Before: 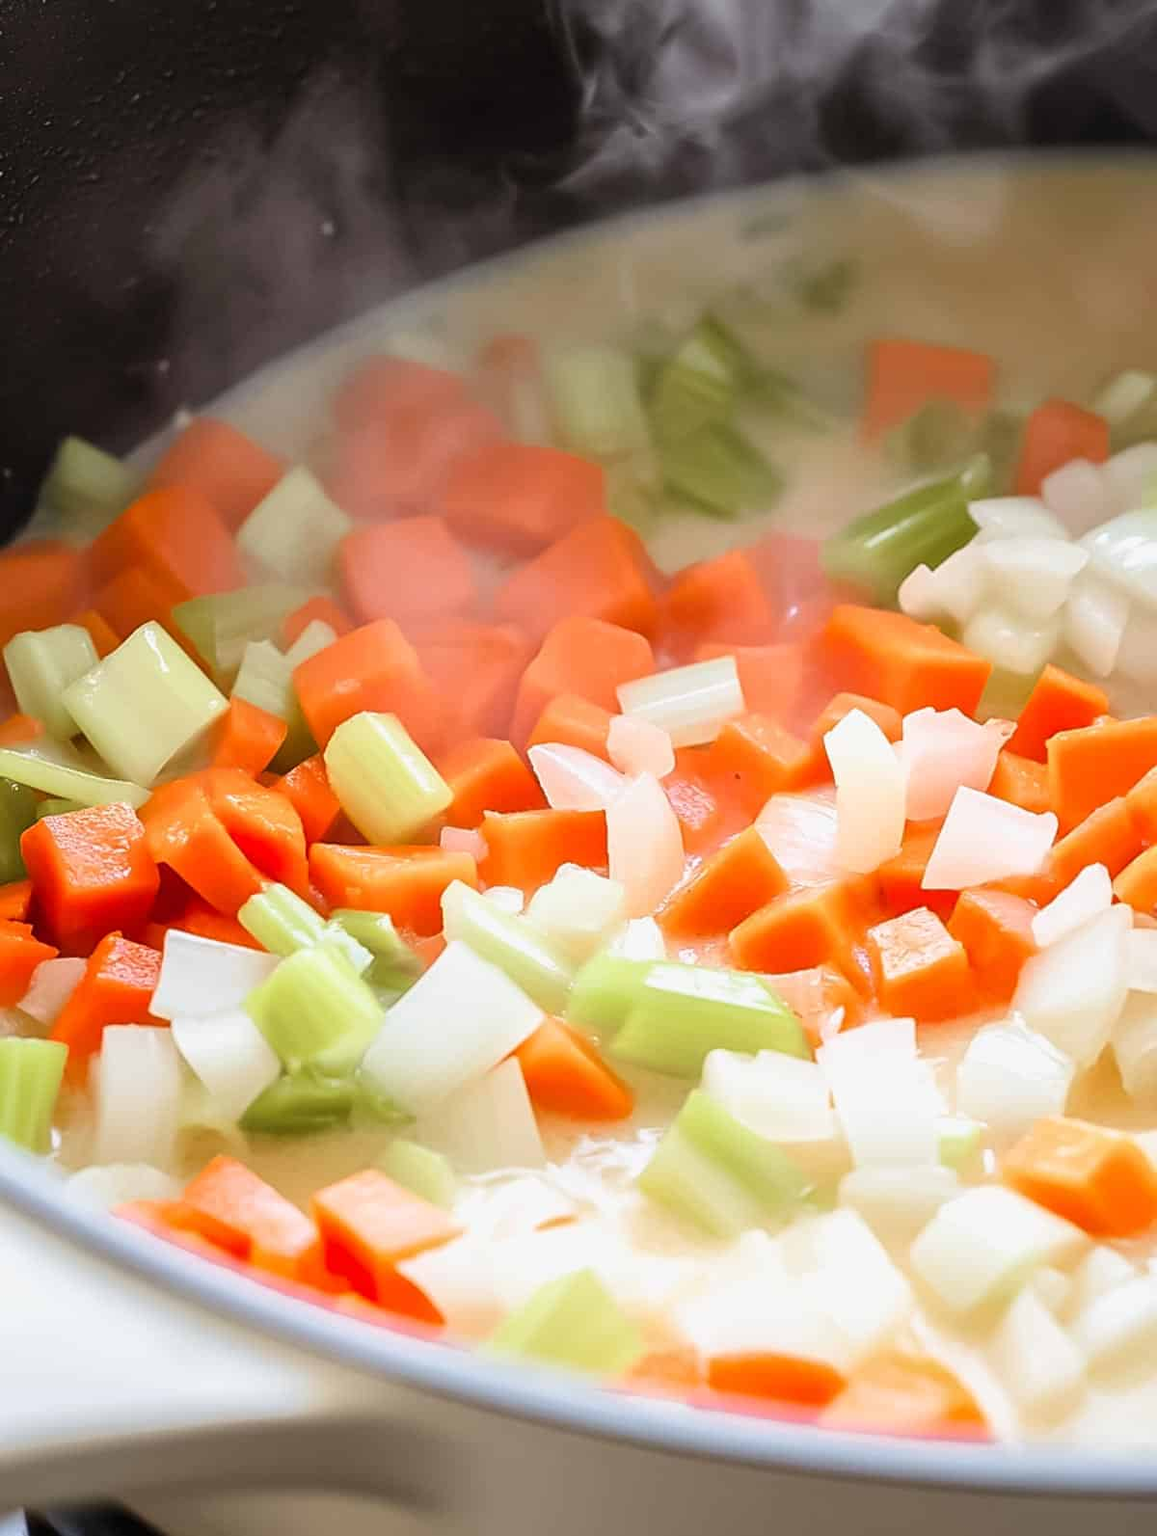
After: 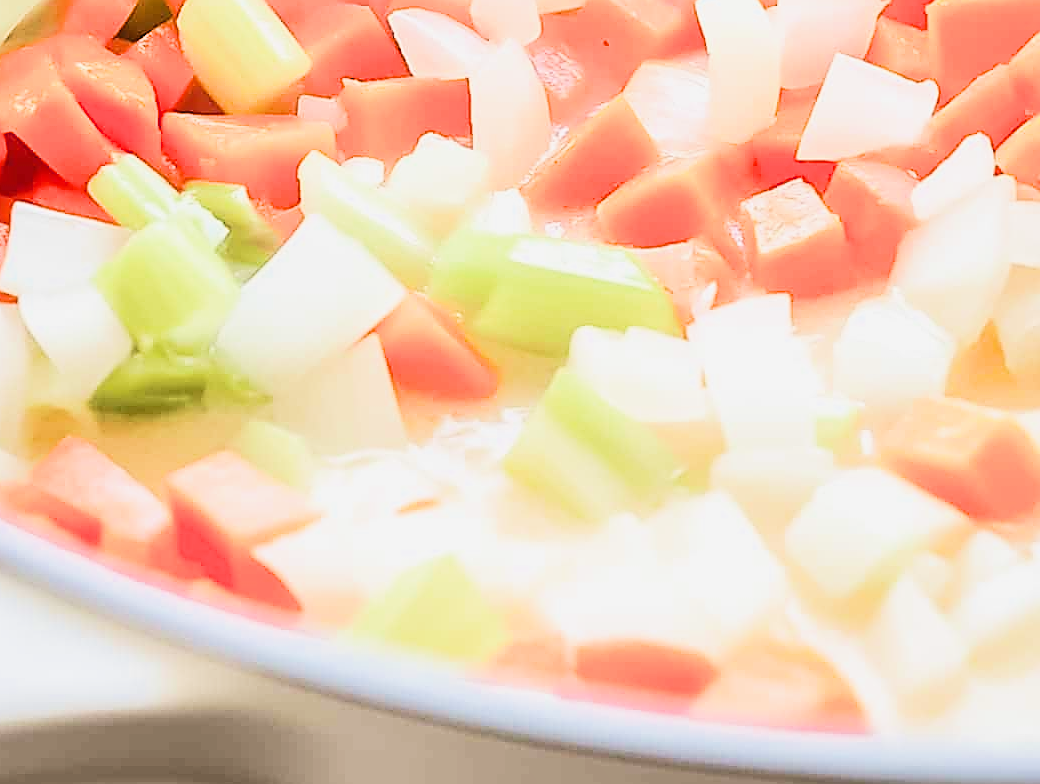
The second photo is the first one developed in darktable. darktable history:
exposure: black level correction 0, exposure 1.097 EV, compensate exposure bias true, compensate highlight preservation false
sharpen: radius 1.349, amount 1.253, threshold 0.706
crop and rotate: left 13.293%, top 47.864%, bottom 2.859%
tone equalizer: -8 EV 0.245 EV, -7 EV 0.386 EV, -6 EV 0.396 EV, -5 EV 0.255 EV, -3 EV -0.274 EV, -2 EV -0.409 EV, -1 EV -0.436 EV, +0 EV -0.229 EV, smoothing diameter 24.82%, edges refinement/feathering 13.47, preserve details guided filter
filmic rgb: black relative exposure -7.5 EV, white relative exposure 4.99 EV, threshold 5.97 EV, hardness 3.35, contrast 1.301, enable highlight reconstruction true
